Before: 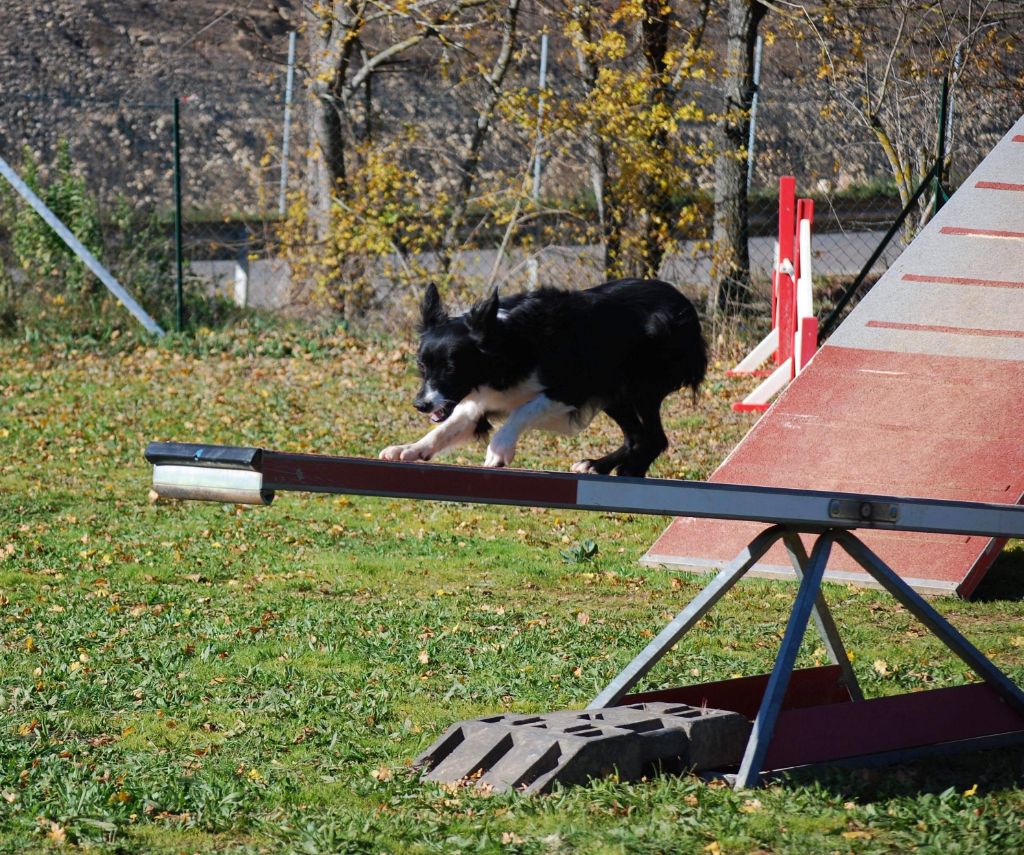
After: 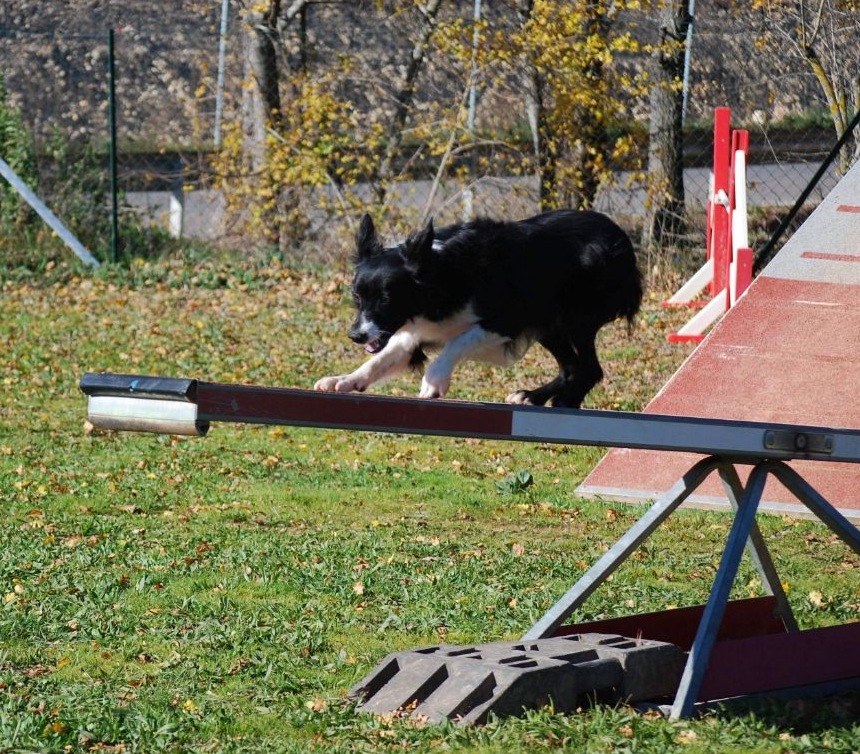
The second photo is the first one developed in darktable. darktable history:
crop: left 6.408%, top 8.076%, right 9.533%, bottom 3.655%
